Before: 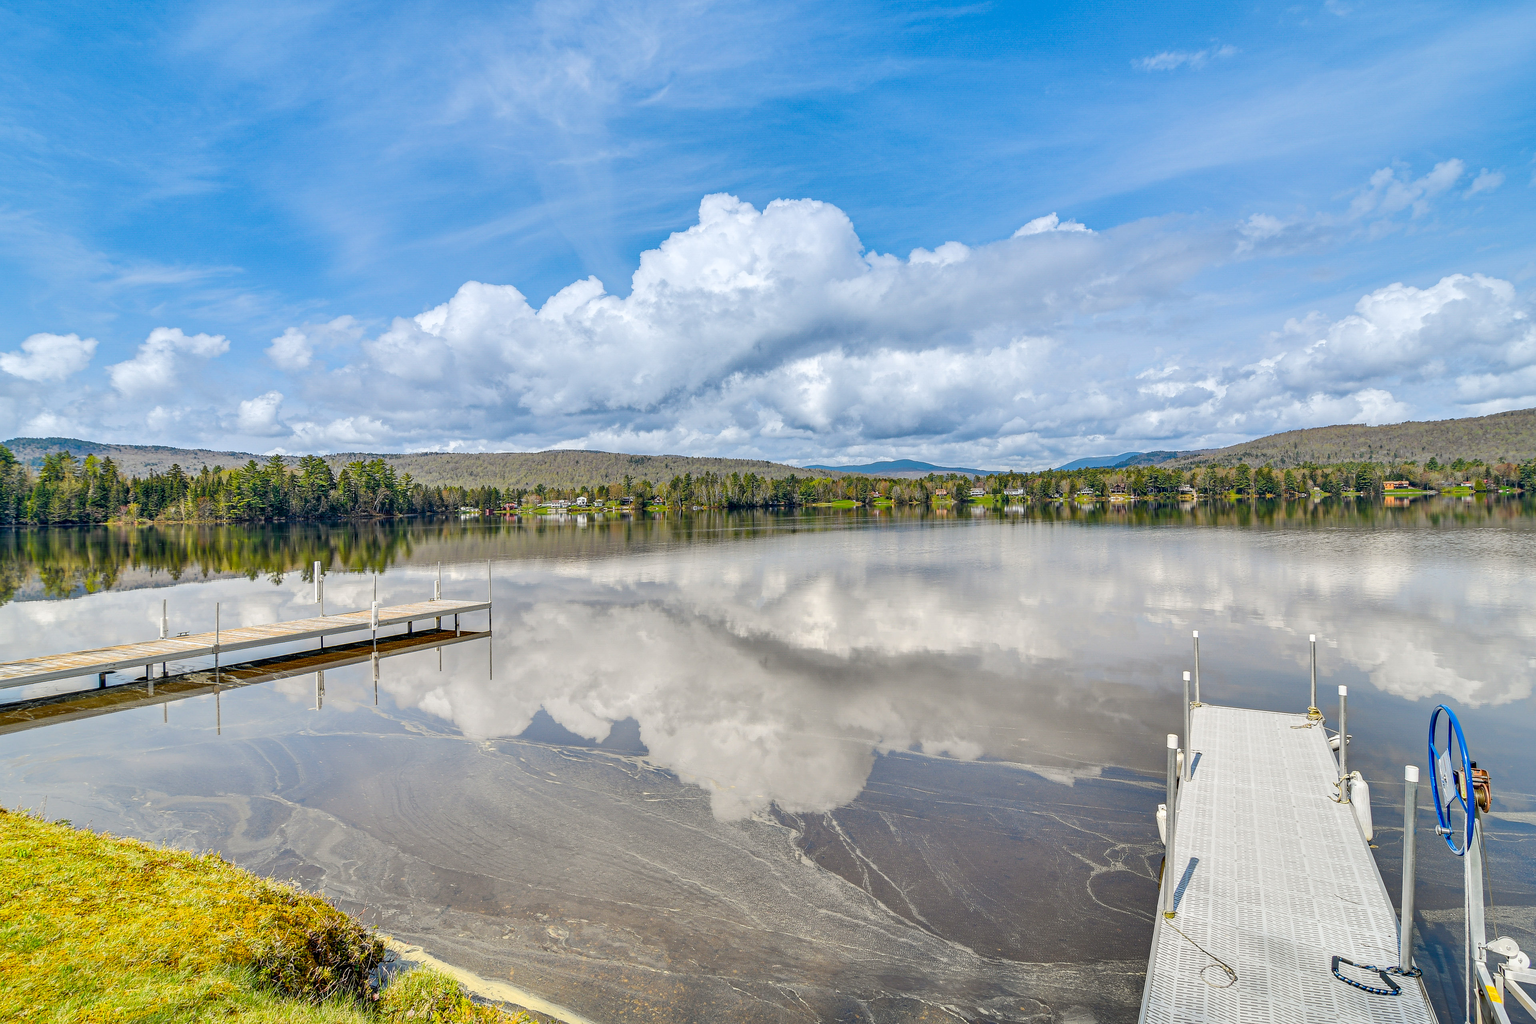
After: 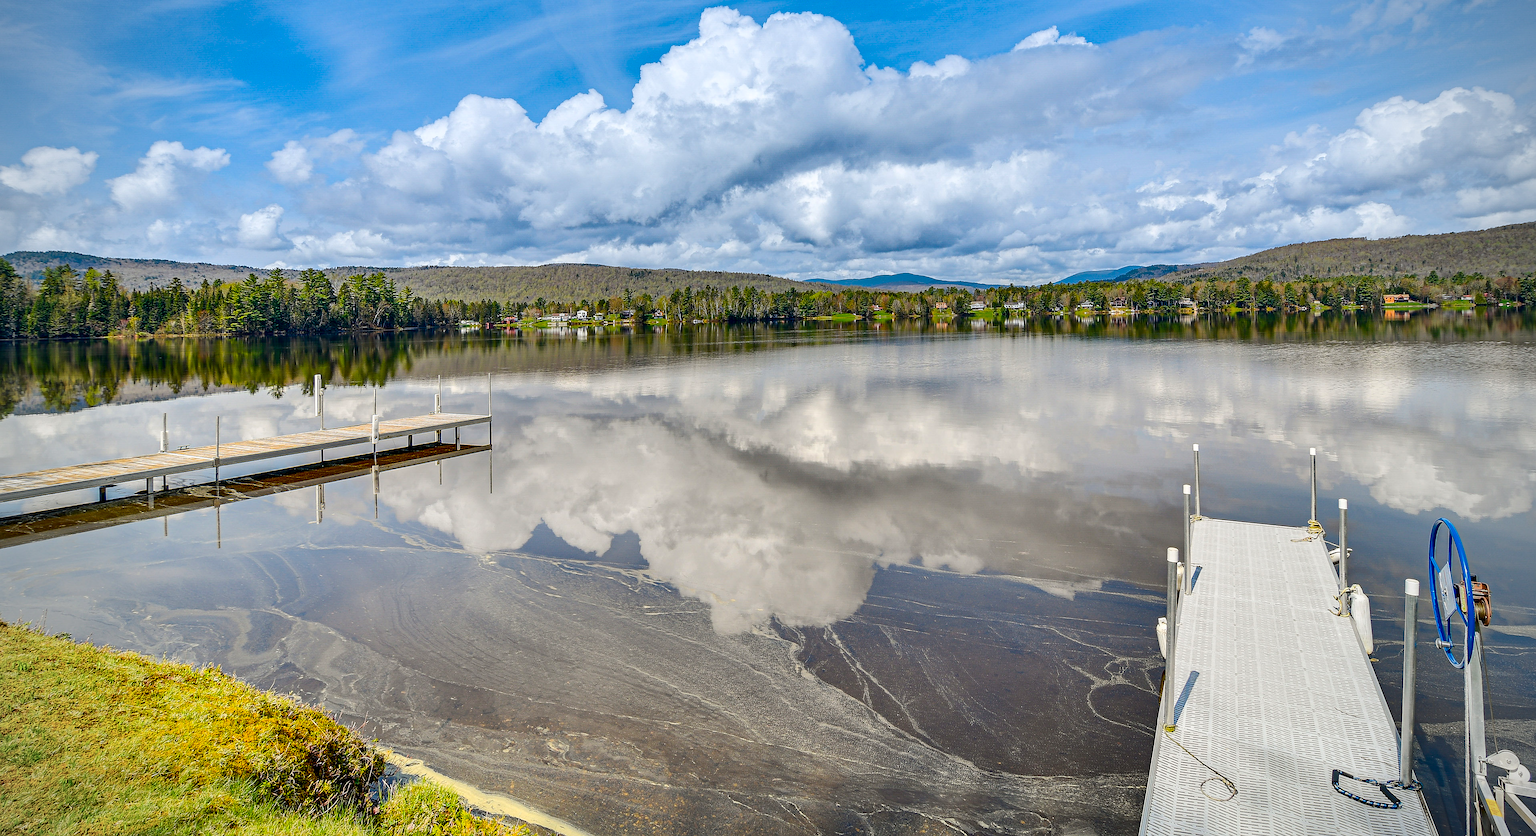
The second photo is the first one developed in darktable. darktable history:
vignetting: on, module defaults
crop and rotate: top 18.272%
contrast brightness saturation: contrast 0.119, brightness -0.117, saturation 0.197
sharpen: radius 1.004, threshold 1.1
